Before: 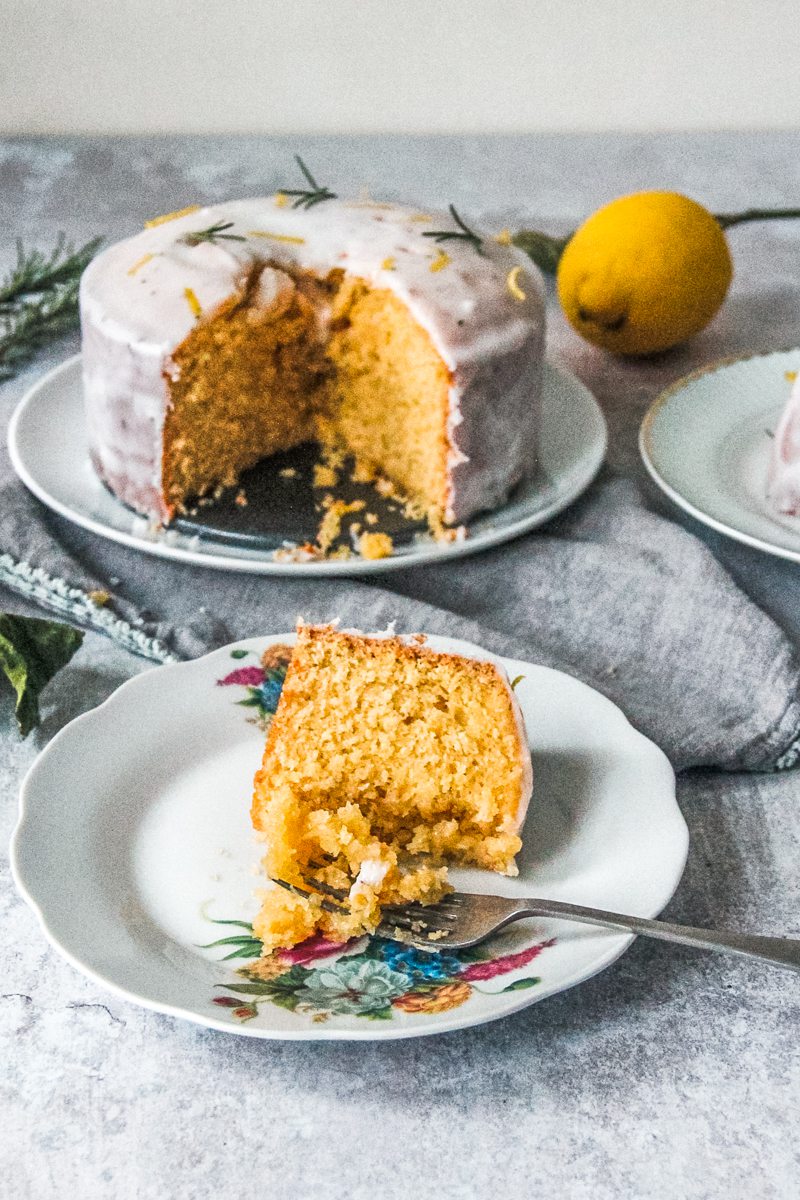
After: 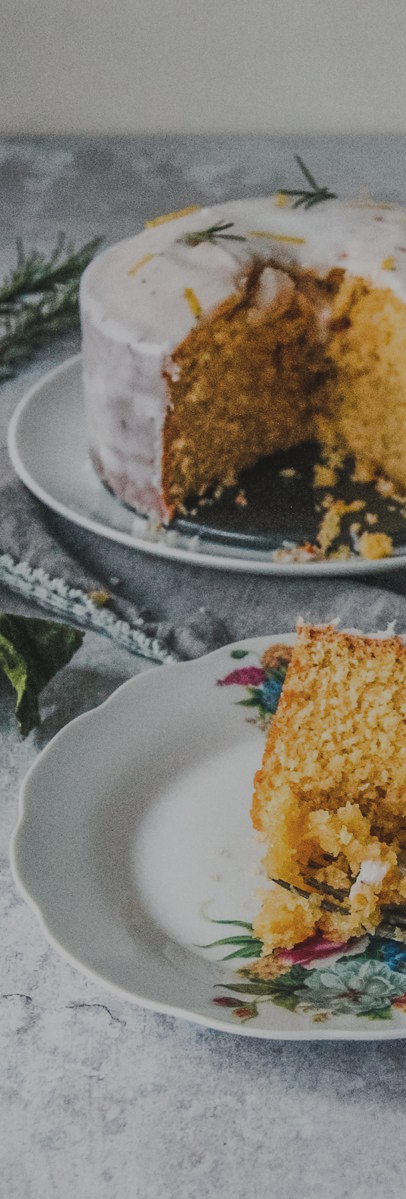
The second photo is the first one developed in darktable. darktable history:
crop and rotate: left 0.038%, top 0%, right 49.151%
contrast brightness saturation: saturation -0.058
exposure: black level correction -0.016, exposure -1.103 EV, compensate exposure bias true, compensate highlight preservation false
